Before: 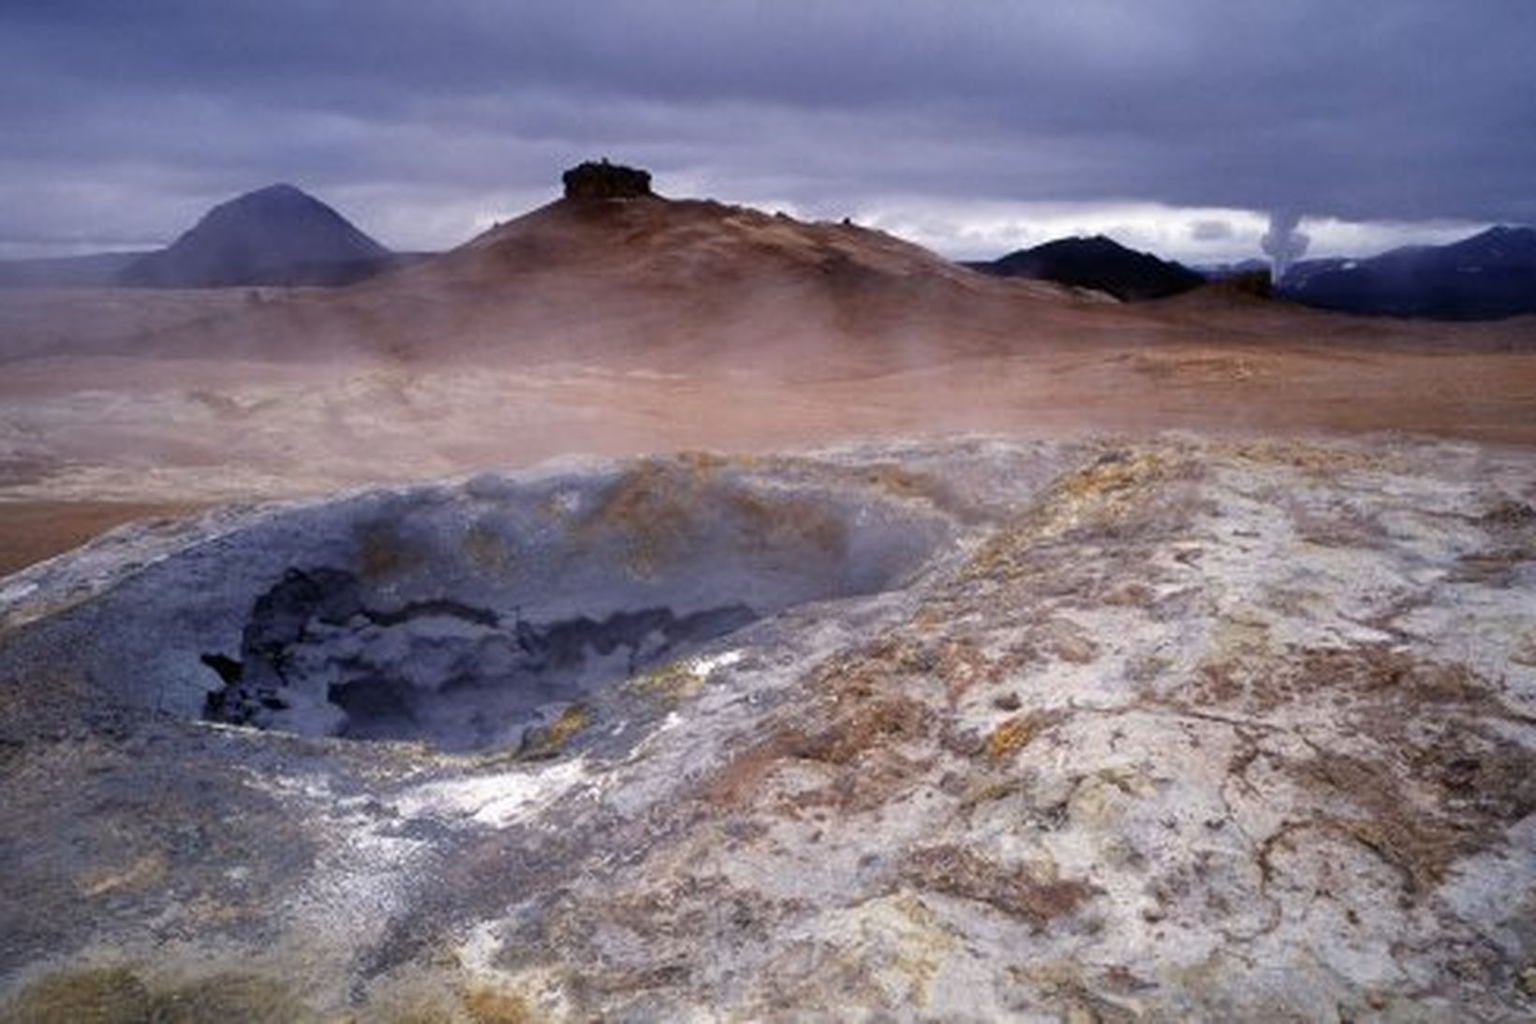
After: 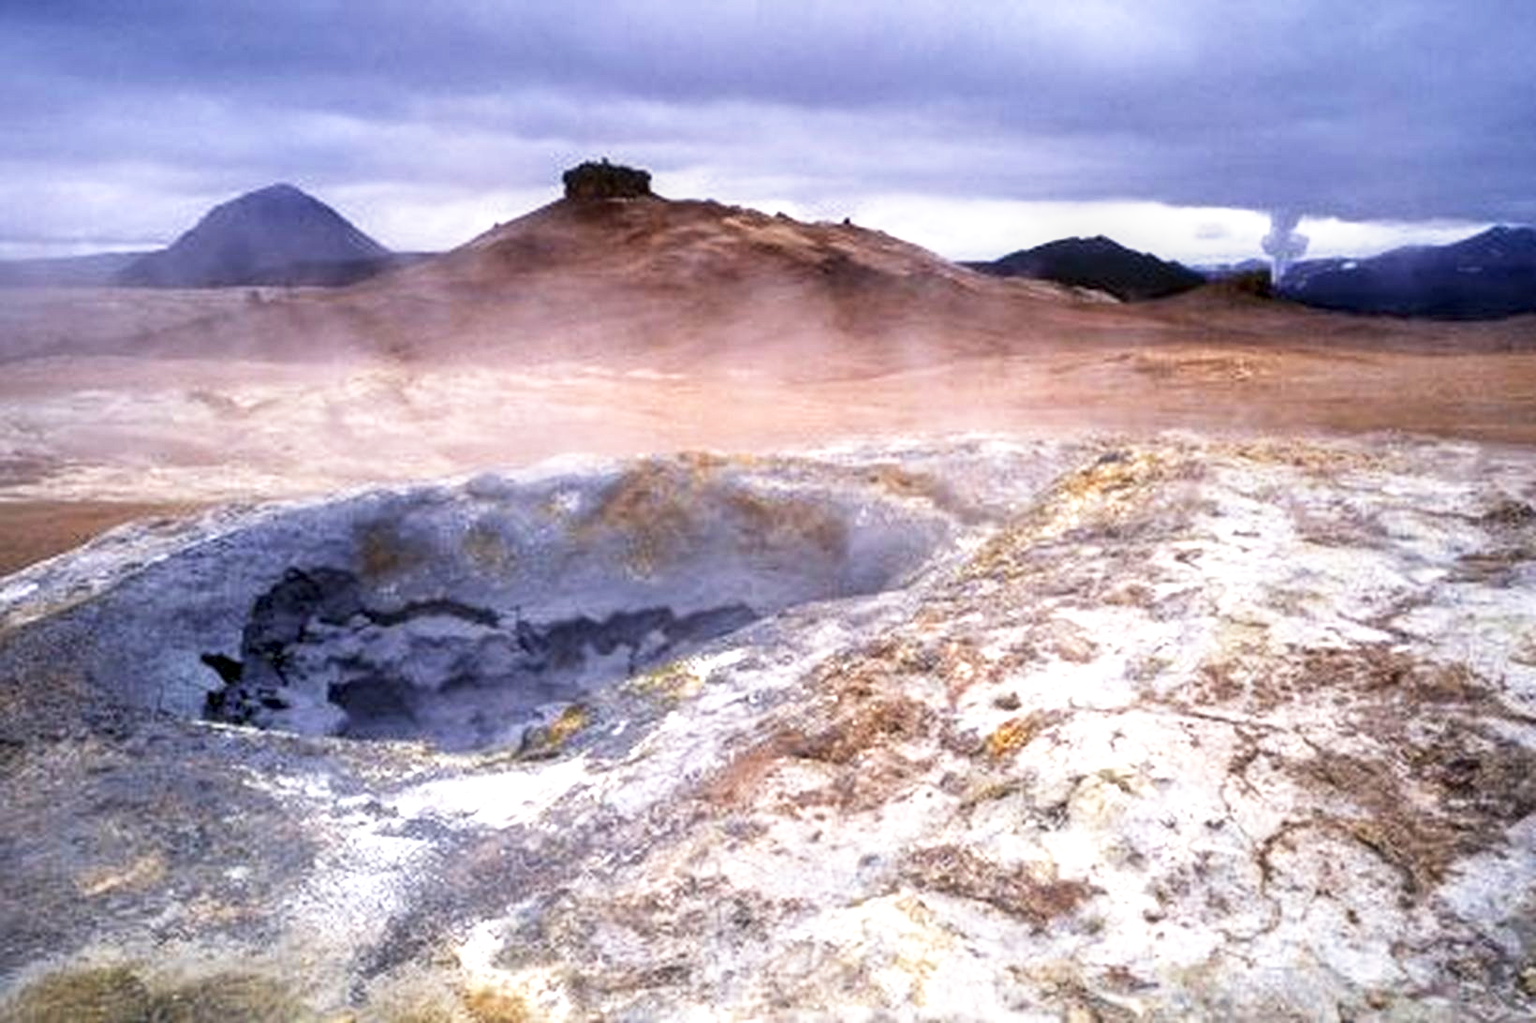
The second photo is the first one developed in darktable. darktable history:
local contrast: on, module defaults
base curve: curves: ch0 [(0, 0) (0.495, 0.917) (1, 1)], preserve colors none
